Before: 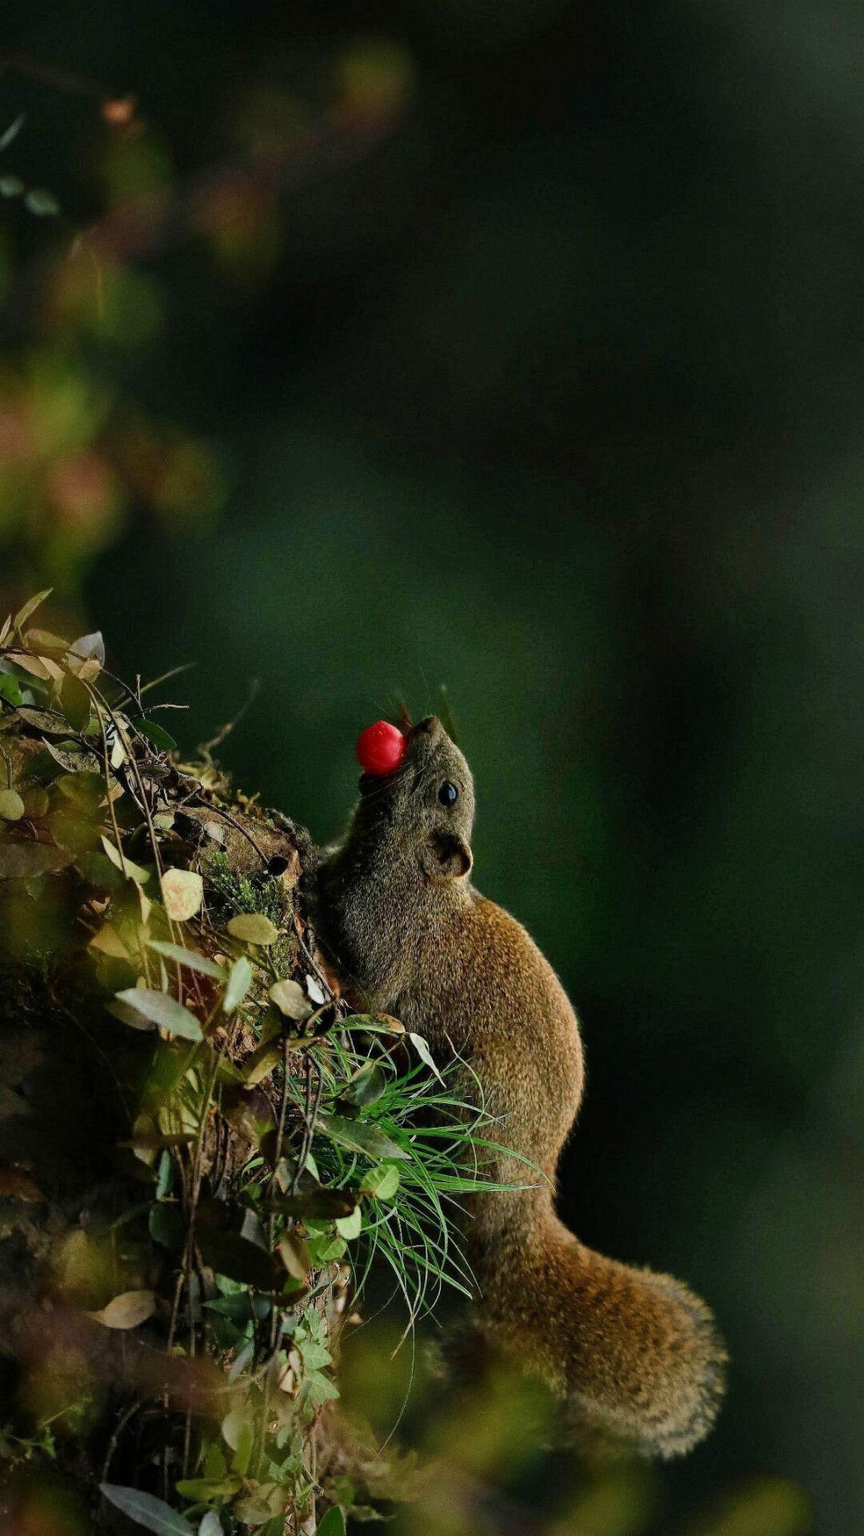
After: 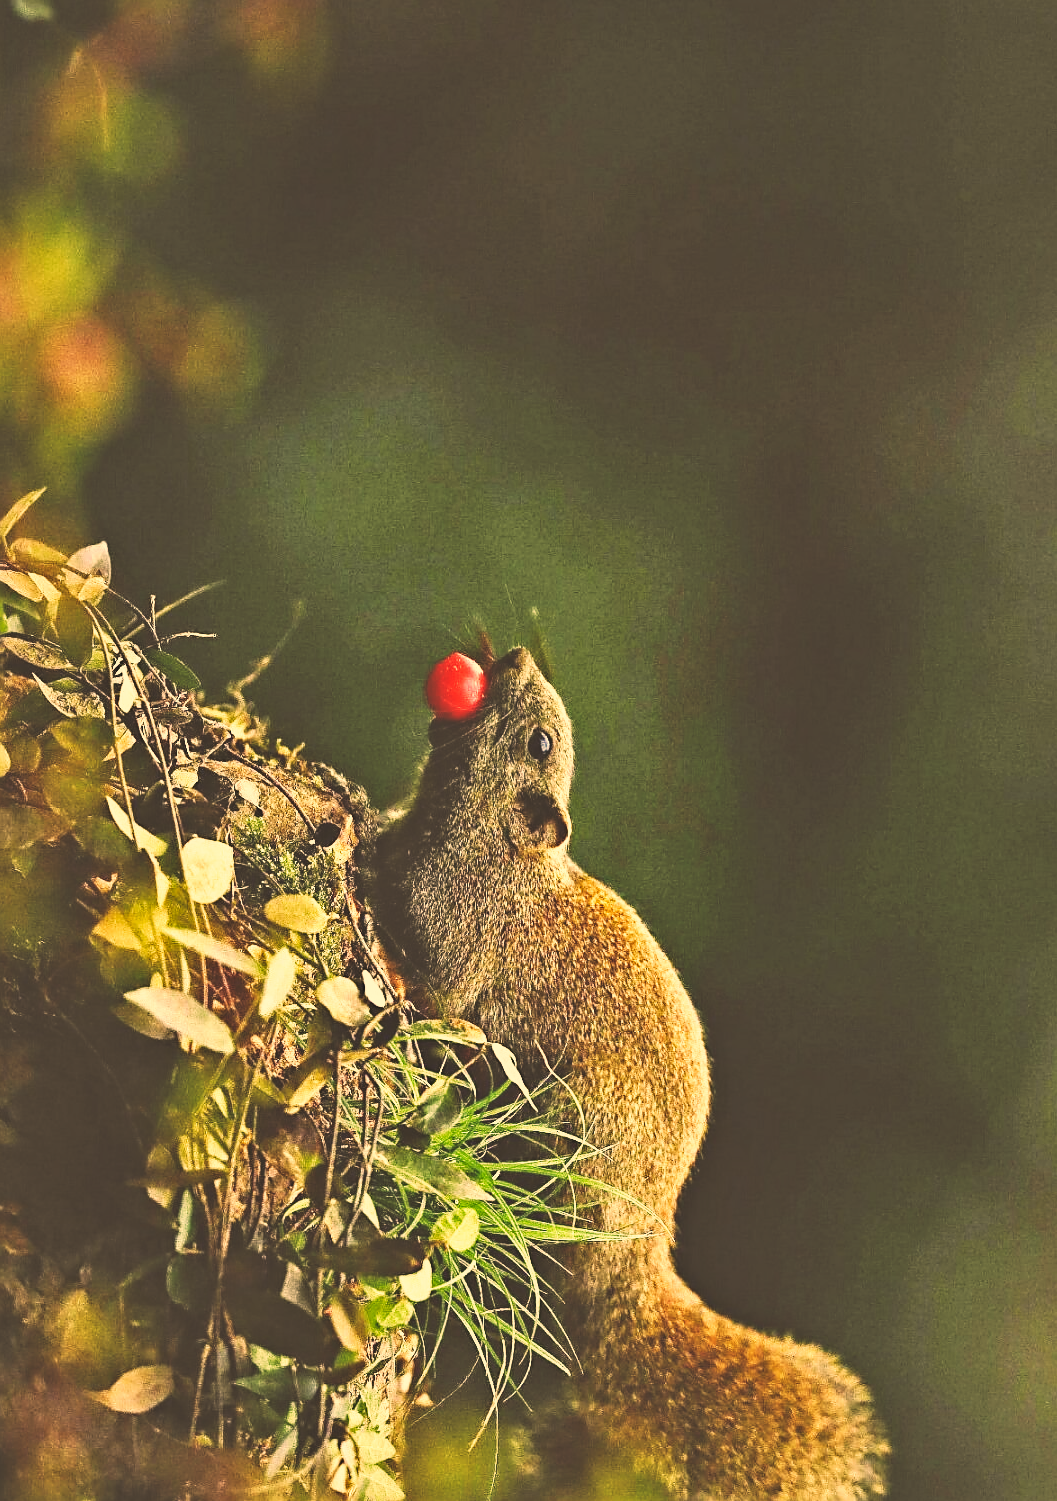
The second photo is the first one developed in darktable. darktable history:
local contrast: highlights 100%, shadows 98%, detail 119%, midtone range 0.2
crop and rotate: left 1.934%, top 12.93%, right 0.139%, bottom 8.891%
exposure: black level correction -0.039, exposure 0.065 EV, compensate exposure bias true, compensate highlight preservation false
contrast equalizer: octaves 7, y [[0.5, 0.5, 0.544, 0.569, 0.5, 0.5], [0.5 ×6], [0.5 ×6], [0 ×6], [0 ×6]]
sharpen: amount 0.499
color correction: highlights a* 14.88, highlights b* 31.25
base curve: curves: ch0 [(0, 0) (0.007, 0.004) (0.027, 0.03) (0.046, 0.07) (0.207, 0.54) (0.442, 0.872) (0.673, 0.972) (1, 1)], preserve colors none
